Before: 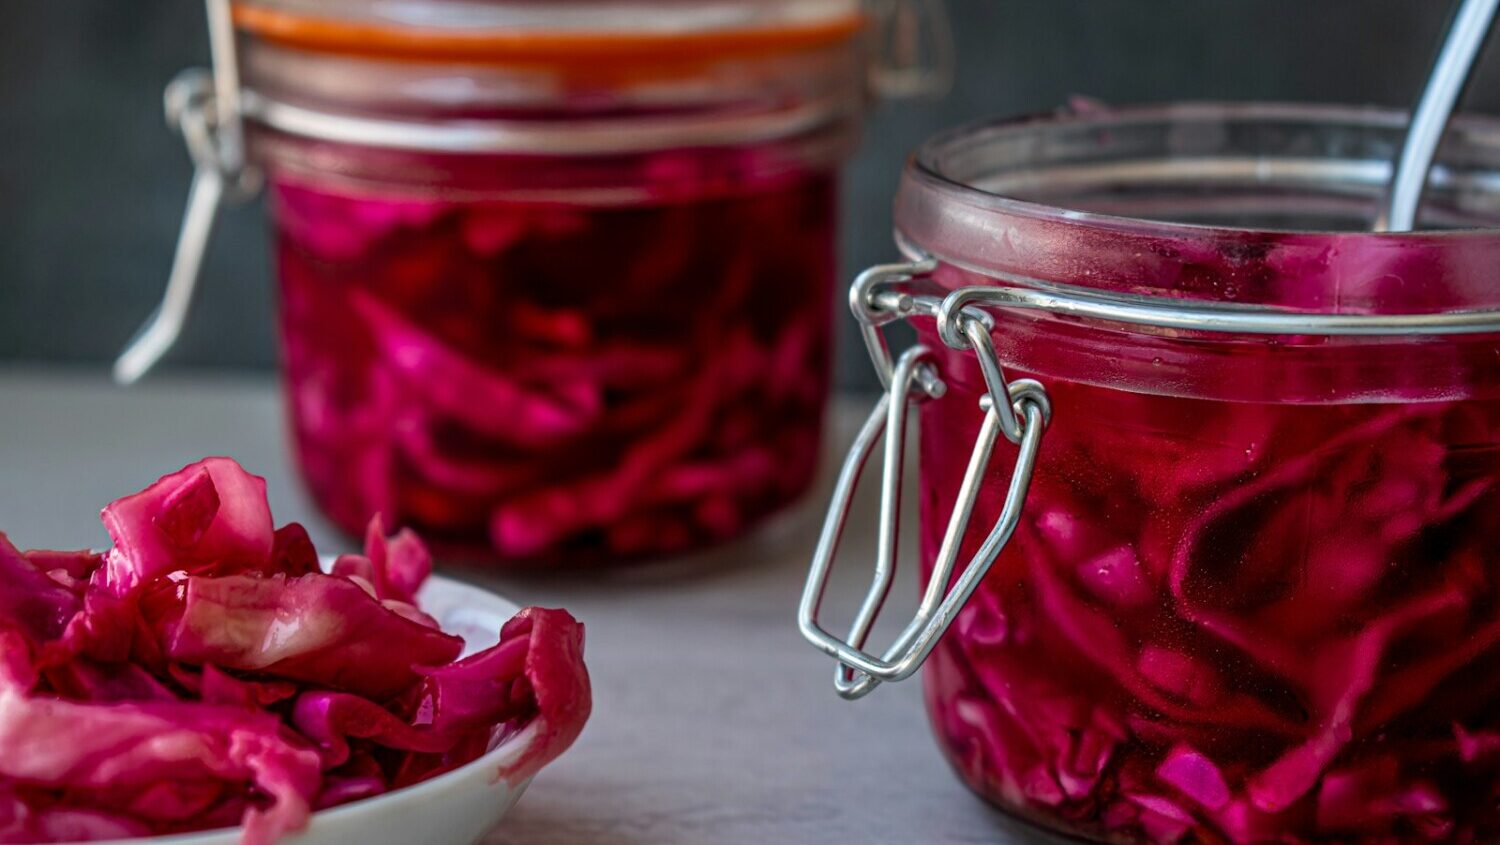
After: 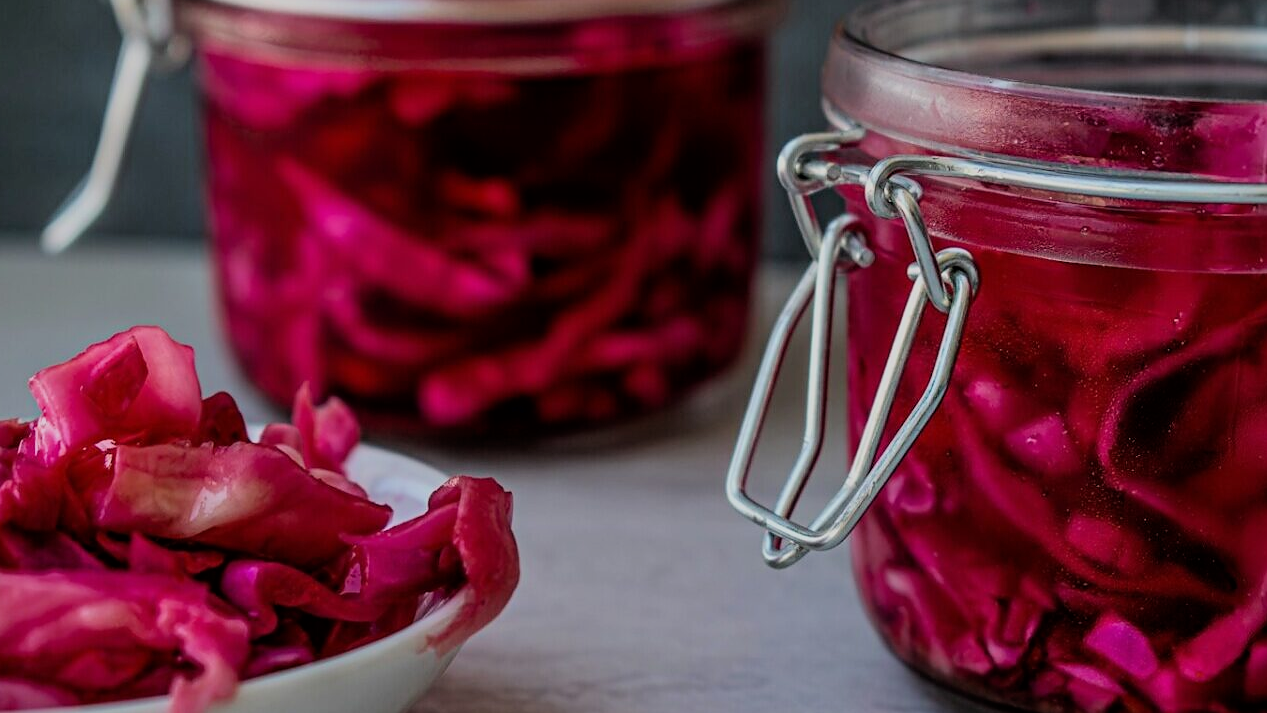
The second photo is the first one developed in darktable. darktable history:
filmic rgb: black relative exposure -7.65 EV, white relative exposure 4.56 EV, hardness 3.61, color science v6 (2022)
sharpen: radius 0.969, amount 0.604
crop and rotate: left 4.842%, top 15.51%, right 10.668%
